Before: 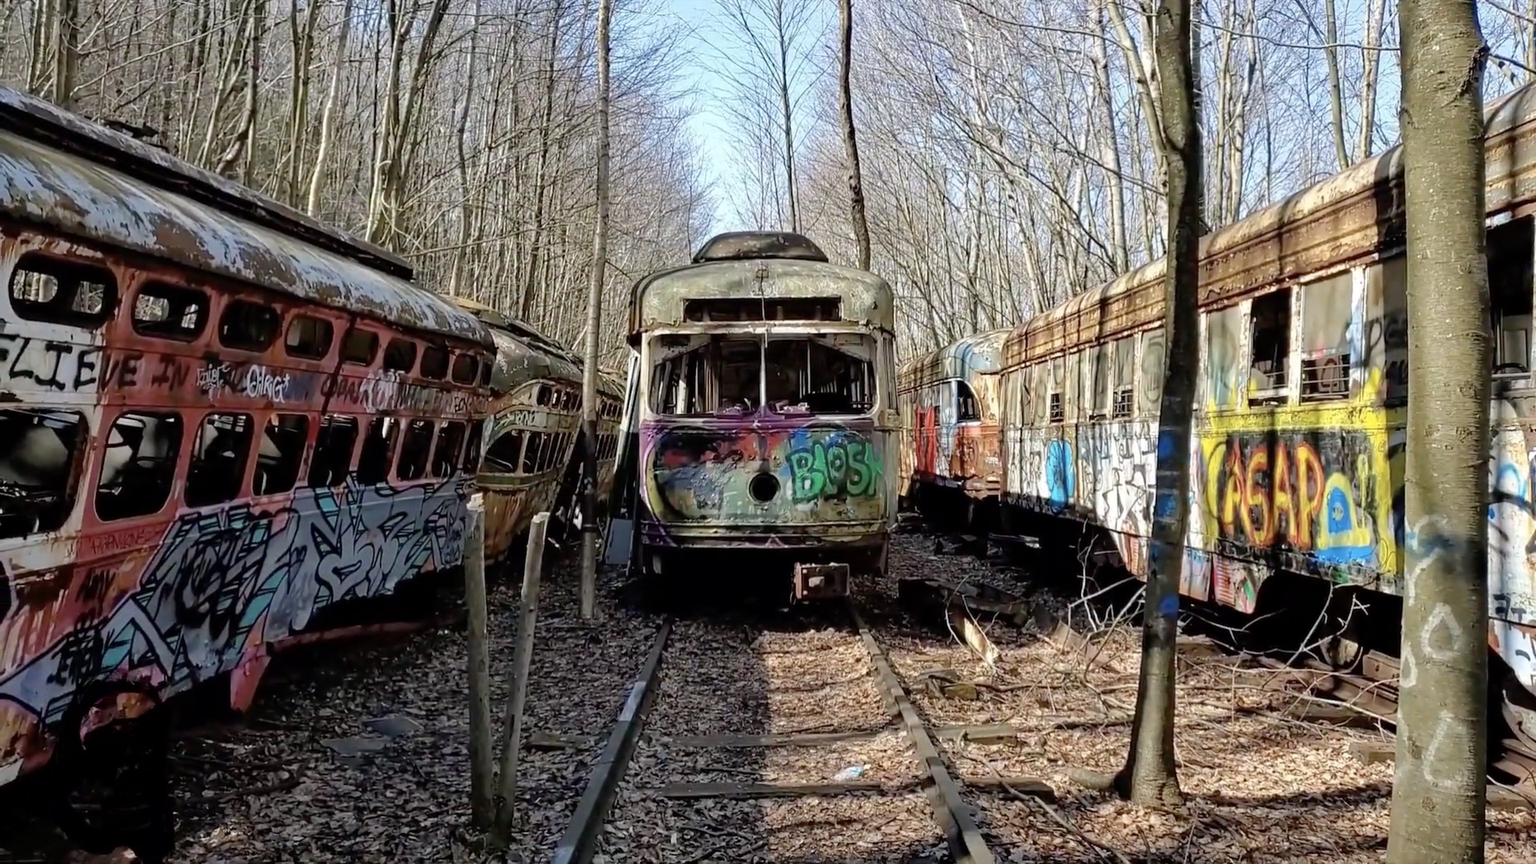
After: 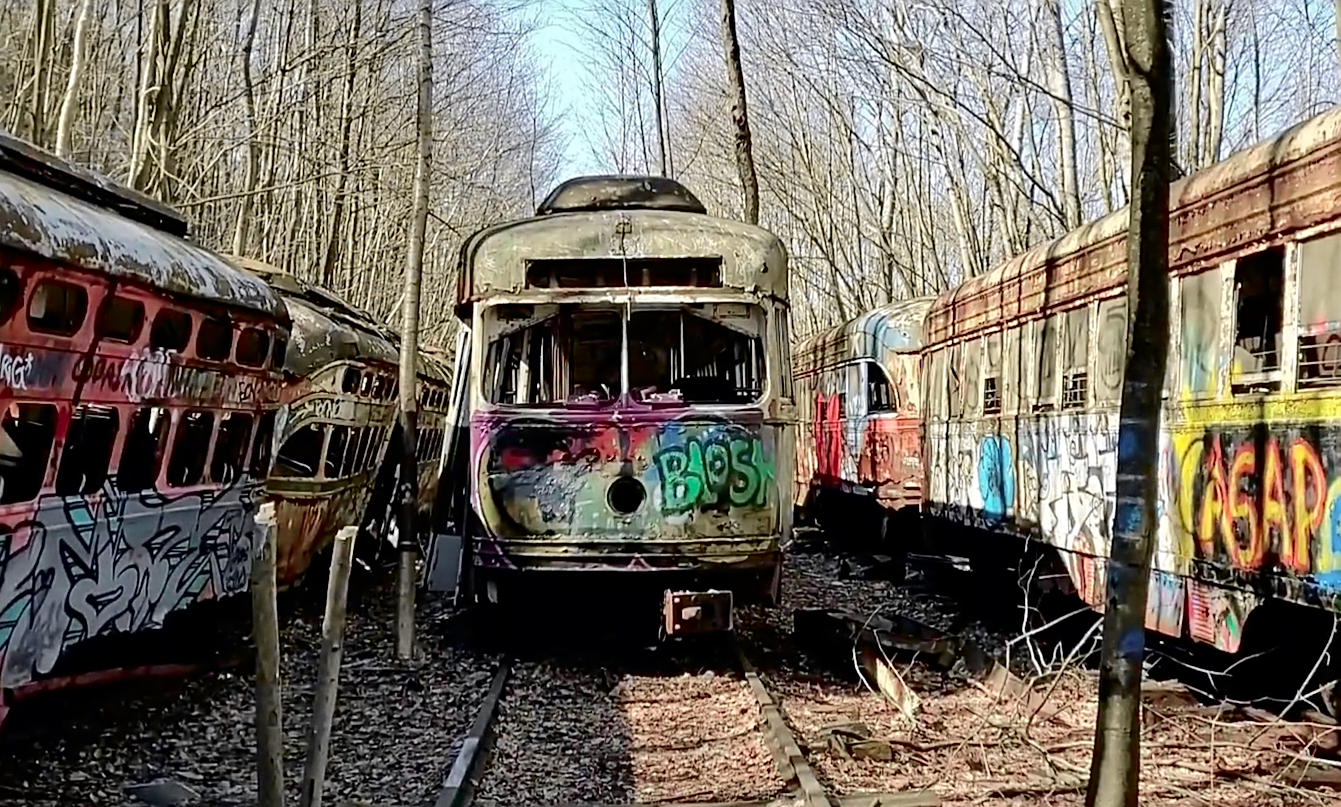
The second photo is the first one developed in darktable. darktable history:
crop and rotate: left 17.165%, top 10.695%, right 12.971%, bottom 14.537%
color correction: highlights a* 0.005, highlights b* -0.568
sharpen: on, module defaults
tone curve: curves: ch0 [(0.003, 0) (0.066, 0.031) (0.163, 0.112) (0.264, 0.238) (0.395, 0.421) (0.517, 0.56) (0.684, 0.734) (0.791, 0.814) (1, 1)]; ch1 [(0, 0) (0.164, 0.115) (0.337, 0.332) (0.39, 0.398) (0.464, 0.461) (0.501, 0.5) (0.507, 0.5) (0.534, 0.532) (0.577, 0.59) (0.652, 0.681) (0.733, 0.749) (0.811, 0.796) (1, 1)]; ch2 [(0, 0) (0.337, 0.382) (0.464, 0.476) (0.501, 0.502) (0.527, 0.54) (0.551, 0.565) (0.6, 0.59) (0.687, 0.675) (1, 1)], color space Lab, independent channels, preserve colors none
